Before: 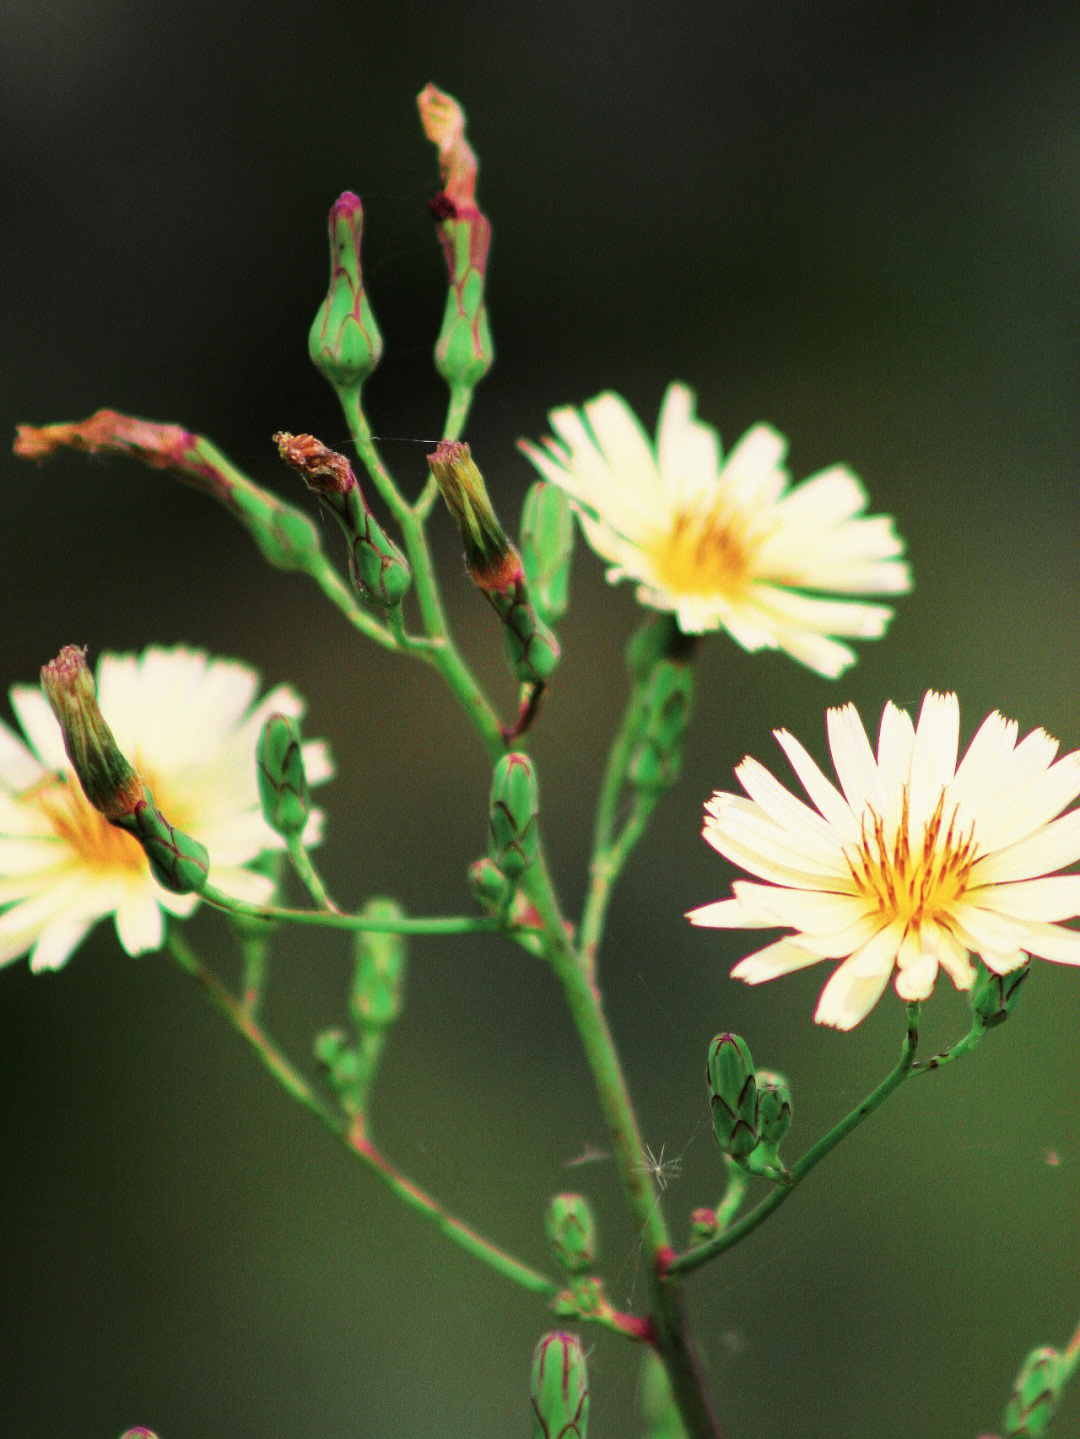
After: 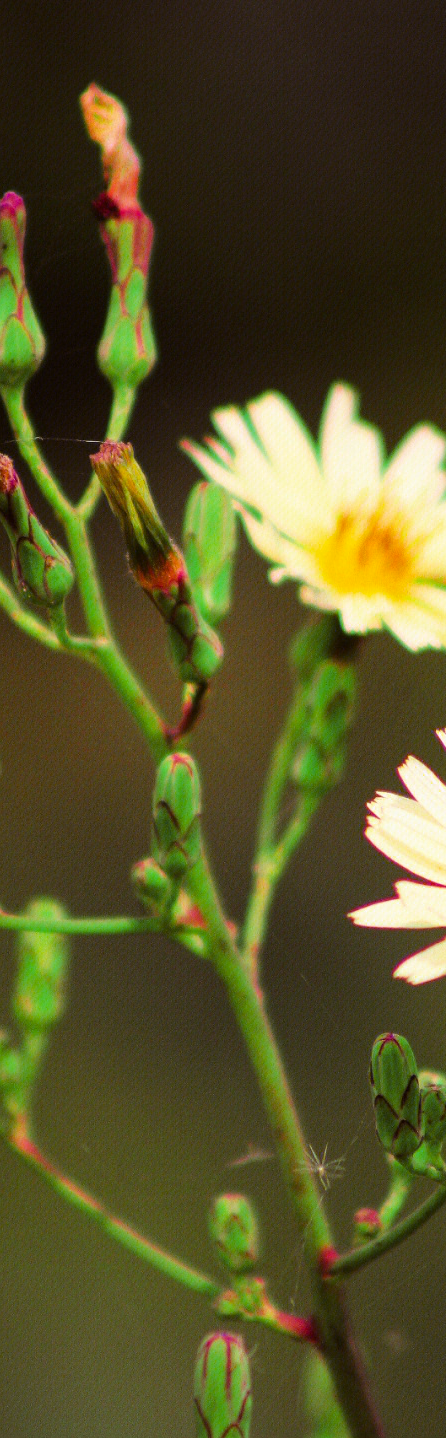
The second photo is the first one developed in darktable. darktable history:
shadows and highlights: radius 332.86, shadows 55.33, highlights -98.46, compress 94.62%, soften with gaussian
color balance rgb: power › chroma 1.557%, power › hue 27.62°, perceptual saturation grading › global saturation 14.796%
tone equalizer: edges refinement/feathering 500, mask exposure compensation -1.57 EV, preserve details no
crop: left 31.242%, right 27.408%
